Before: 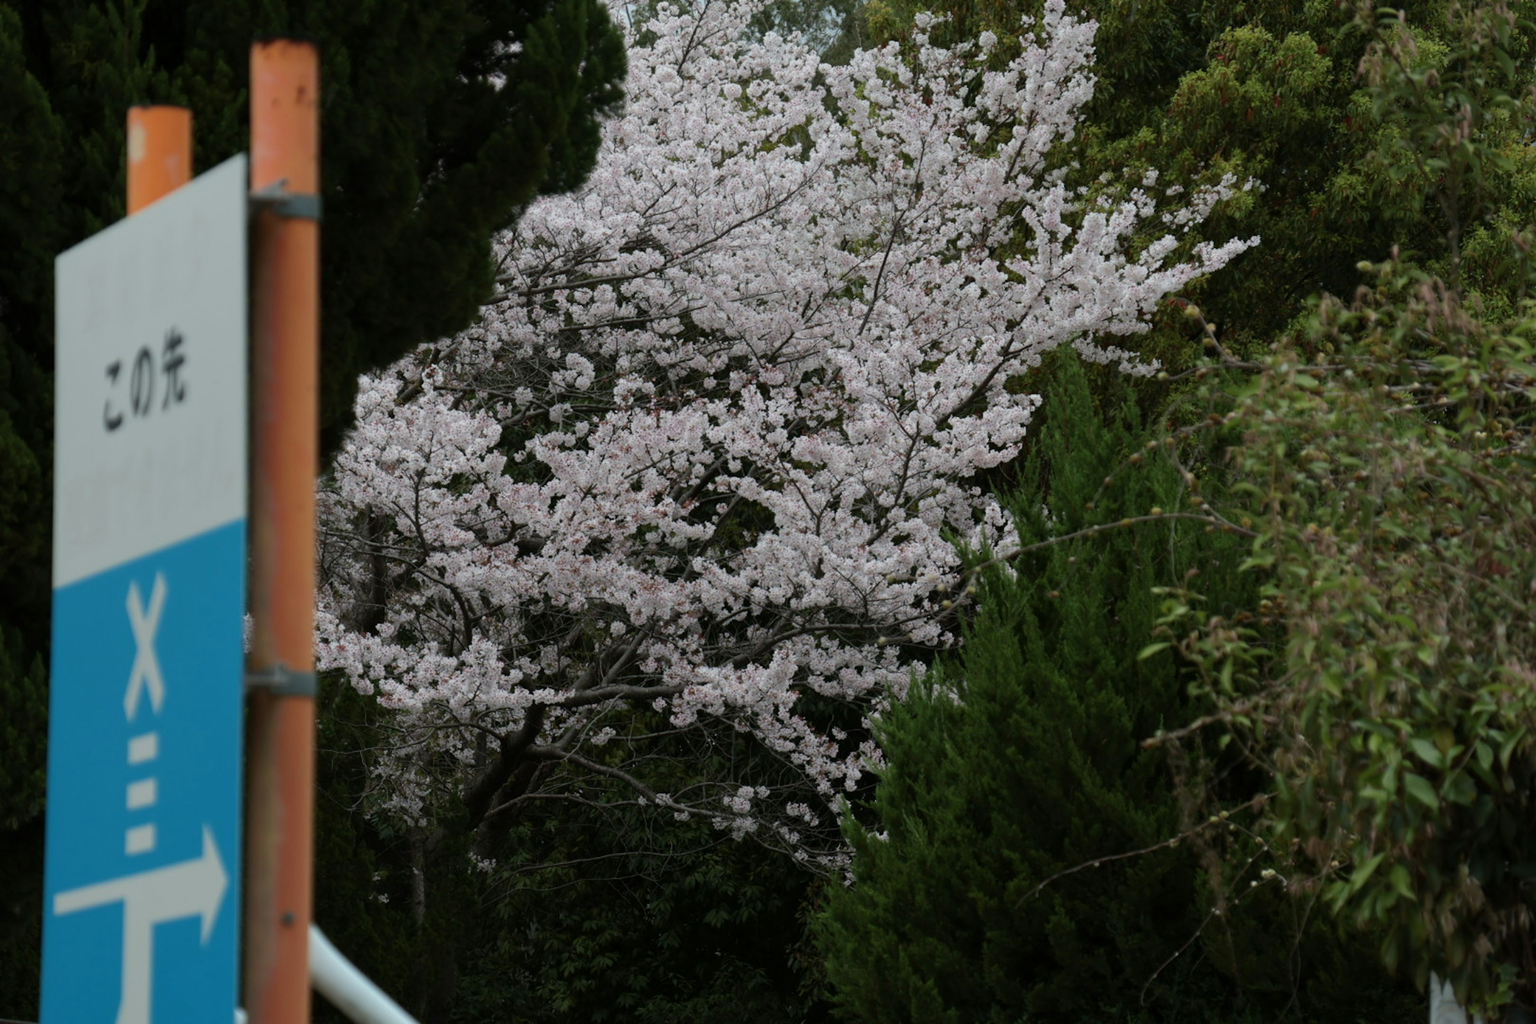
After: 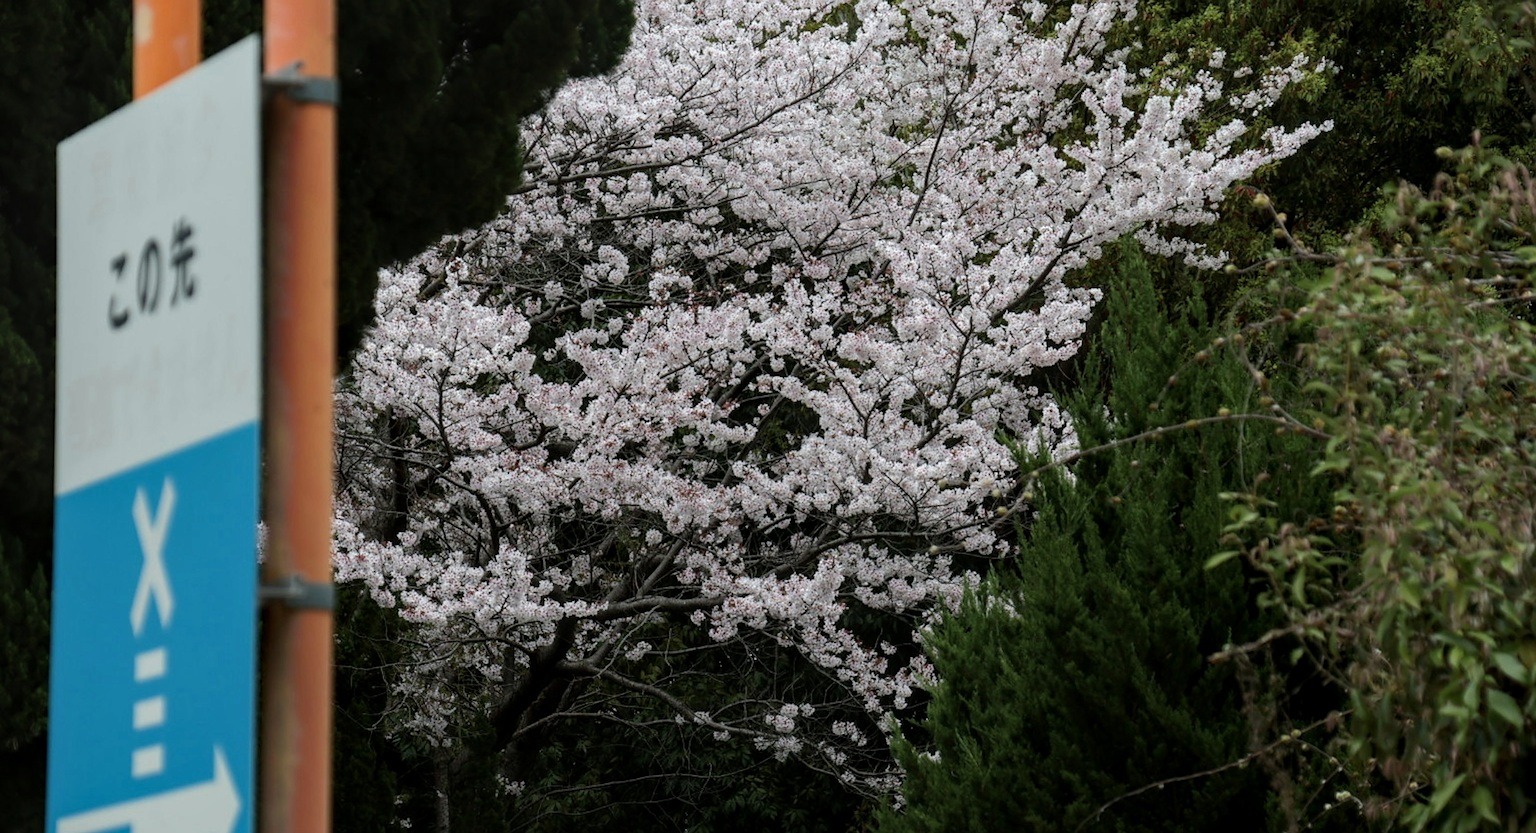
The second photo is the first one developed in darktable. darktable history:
sharpen: on, module defaults
local contrast: on, module defaults
tone equalizer: -8 EV -0.445 EV, -7 EV -0.422 EV, -6 EV -0.333 EV, -5 EV -0.183 EV, -3 EV 0.191 EV, -2 EV 0.358 EV, -1 EV 0.412 EV, +0 EV 0.445 EV, mask exposure compensation -0.49 EV
crop and rotate: angle 0.072°, top 11.852%, right 5.42%, bottom 11.156%
